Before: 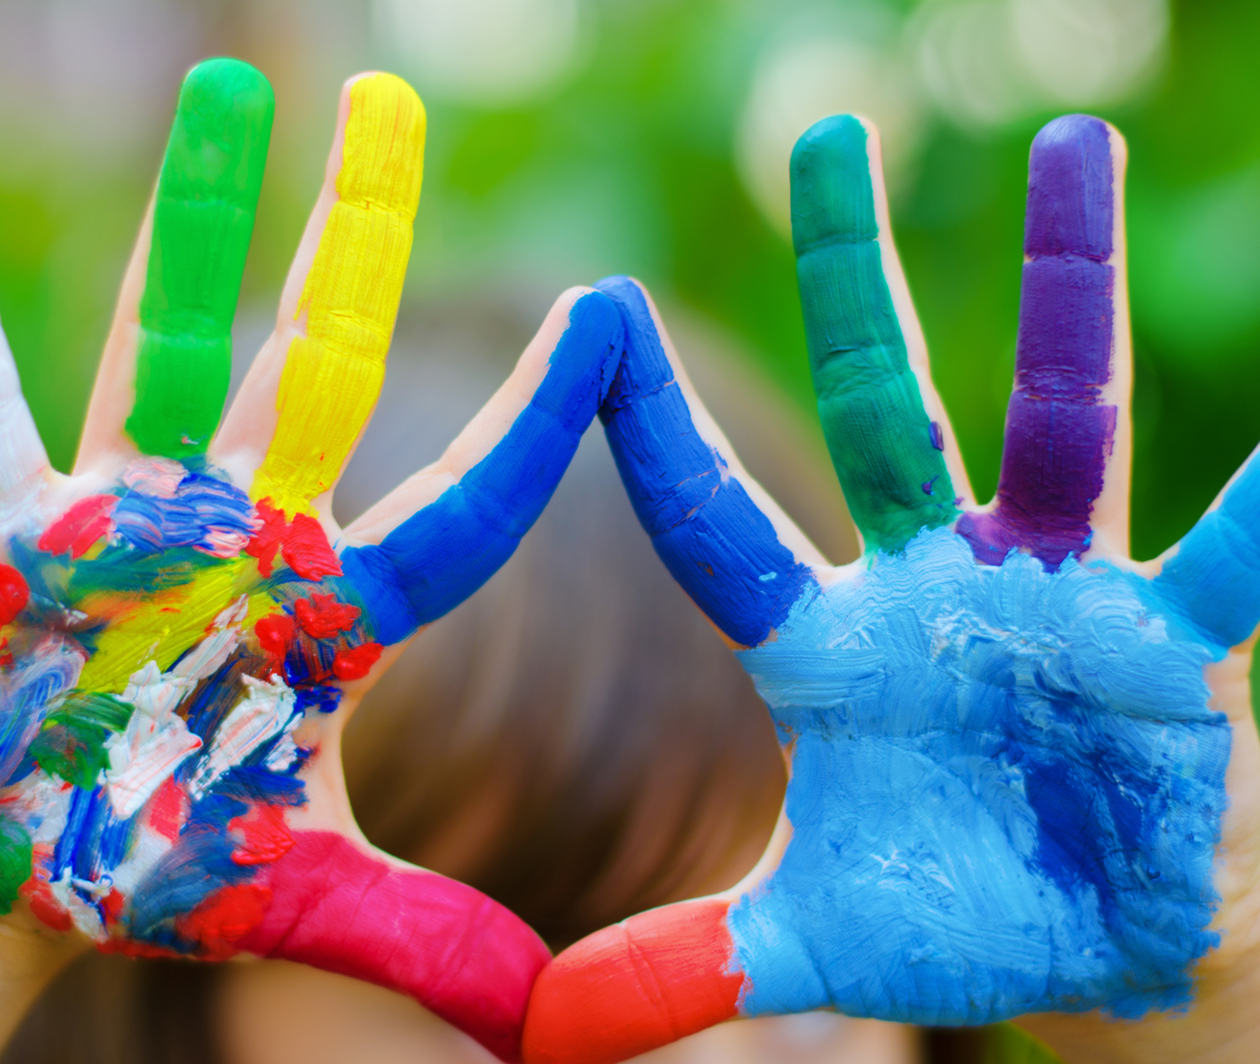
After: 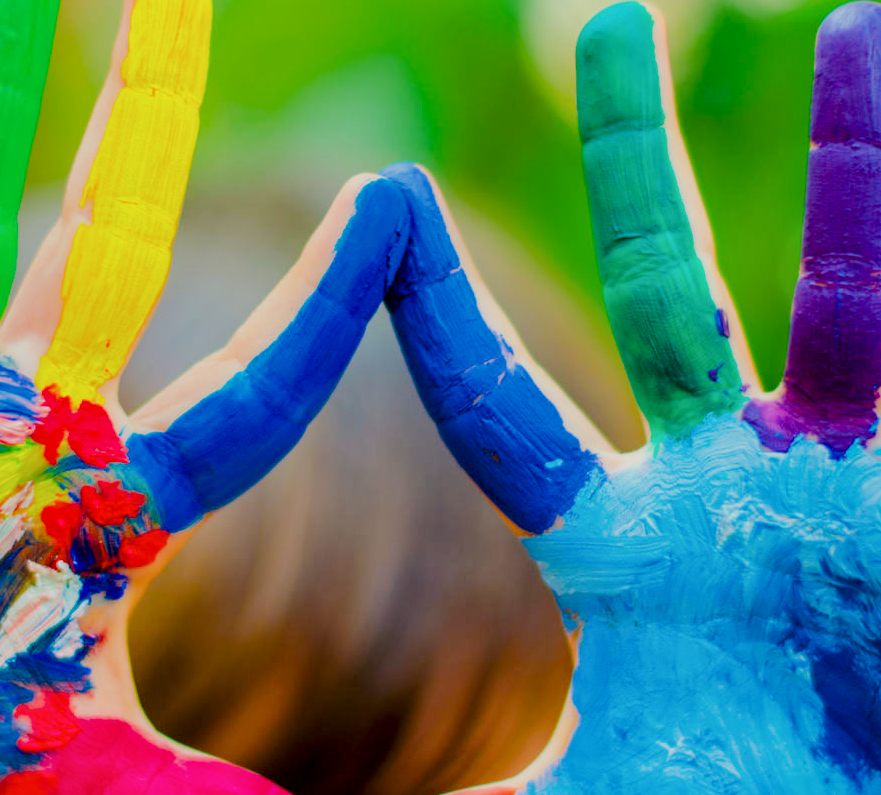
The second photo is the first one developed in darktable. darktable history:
color balance rgb: perceptual saturation grading › global saturation 25%, perceptual brilliance grading › mid-tones 10%, perceptual brilliance grading › shadows 15%, global vibrance 20%
filmic rgb: black relative exposure -7.65 EV, white relative exposure 4.56 EV, hardness 3.61
white balance: red 1.029, blue 0.92
local contrast: highlights 35%, detail 135%
crop and rotate: left 17.046%, top 10.659%, right 12.989%, bottom 14.553%
